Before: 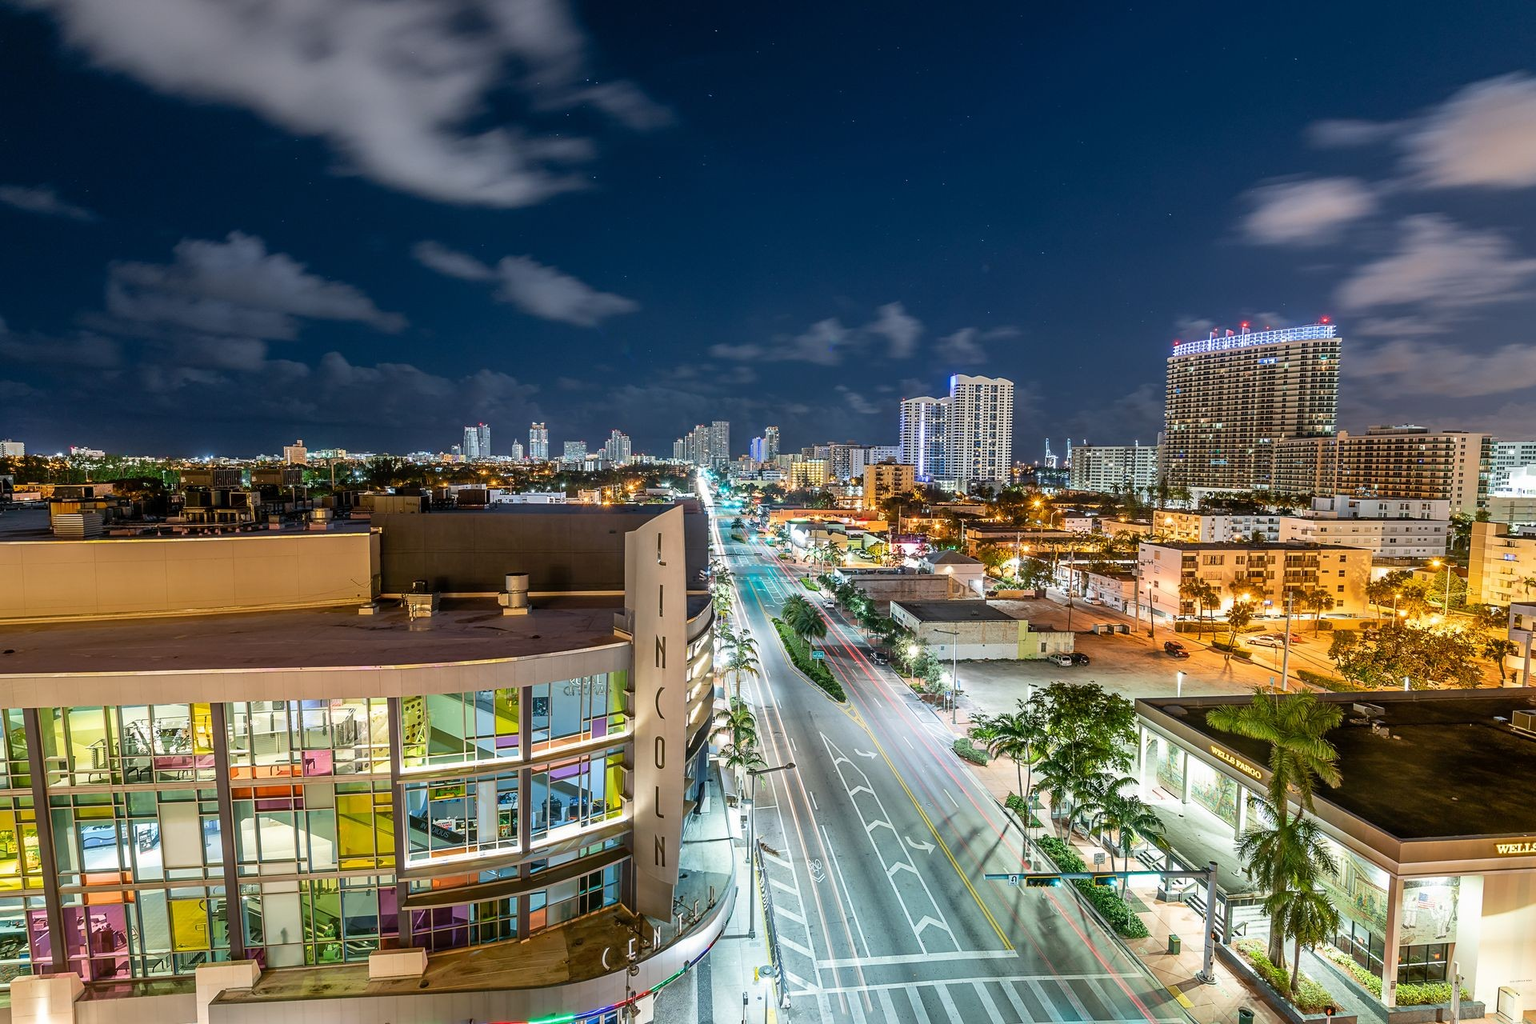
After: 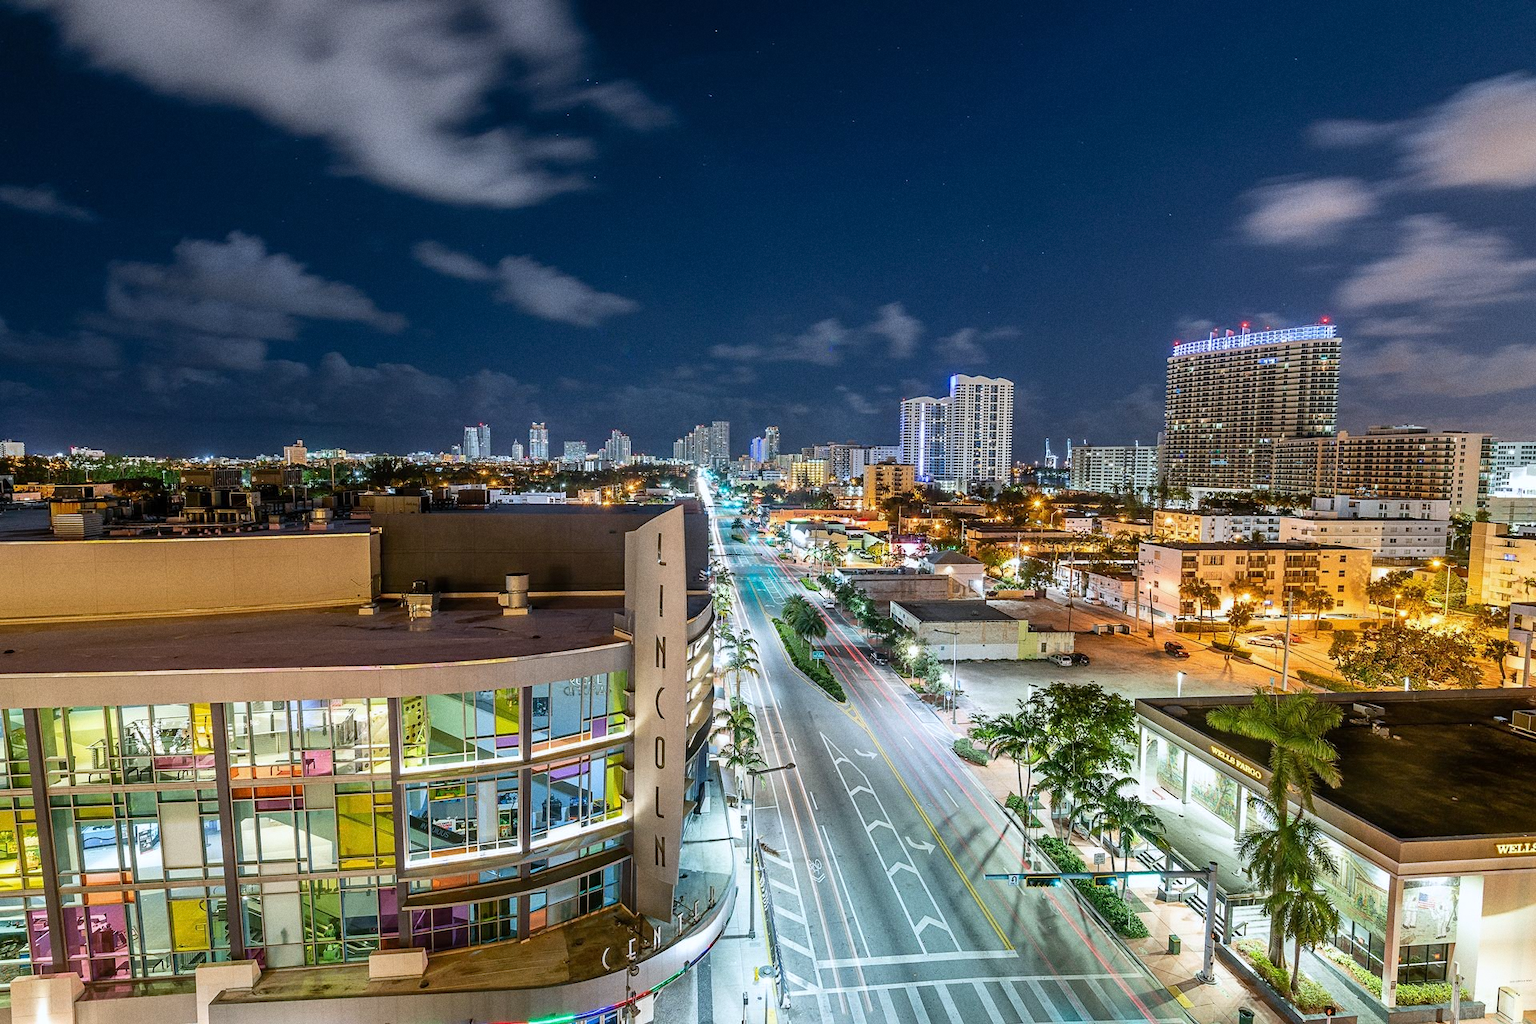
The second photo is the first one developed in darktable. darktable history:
white balance: red 0.976, blue 1.04
grain: on, module defaults
